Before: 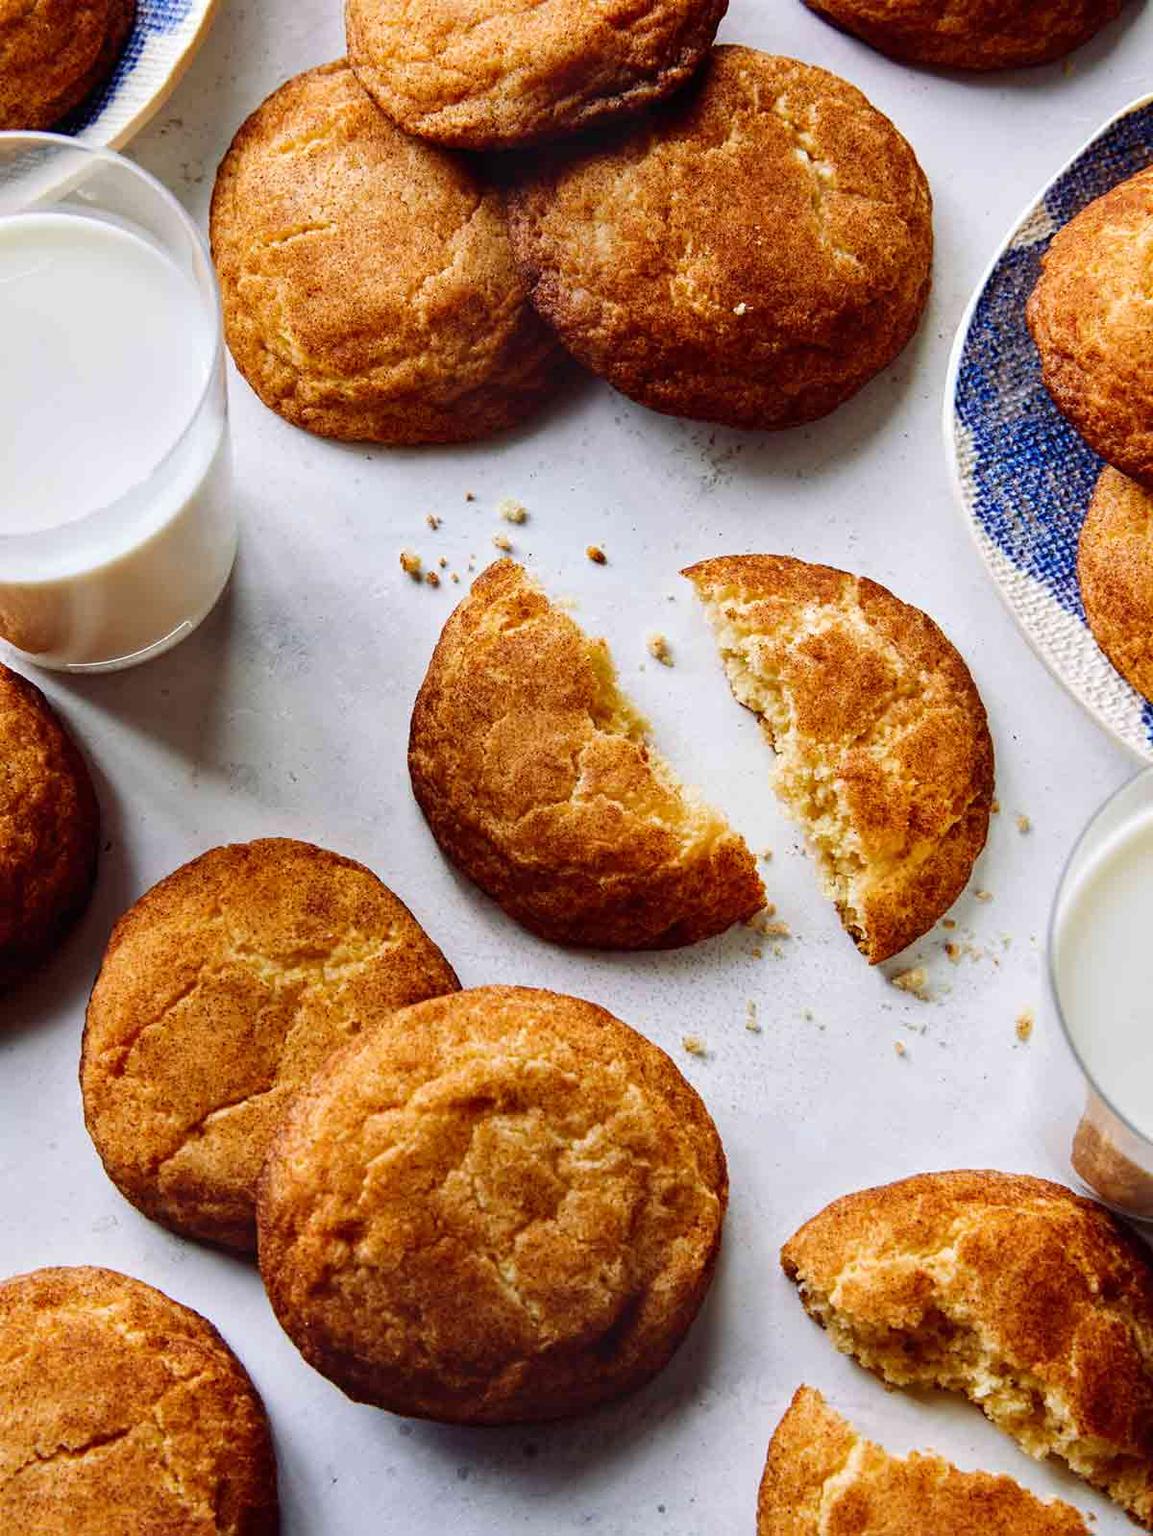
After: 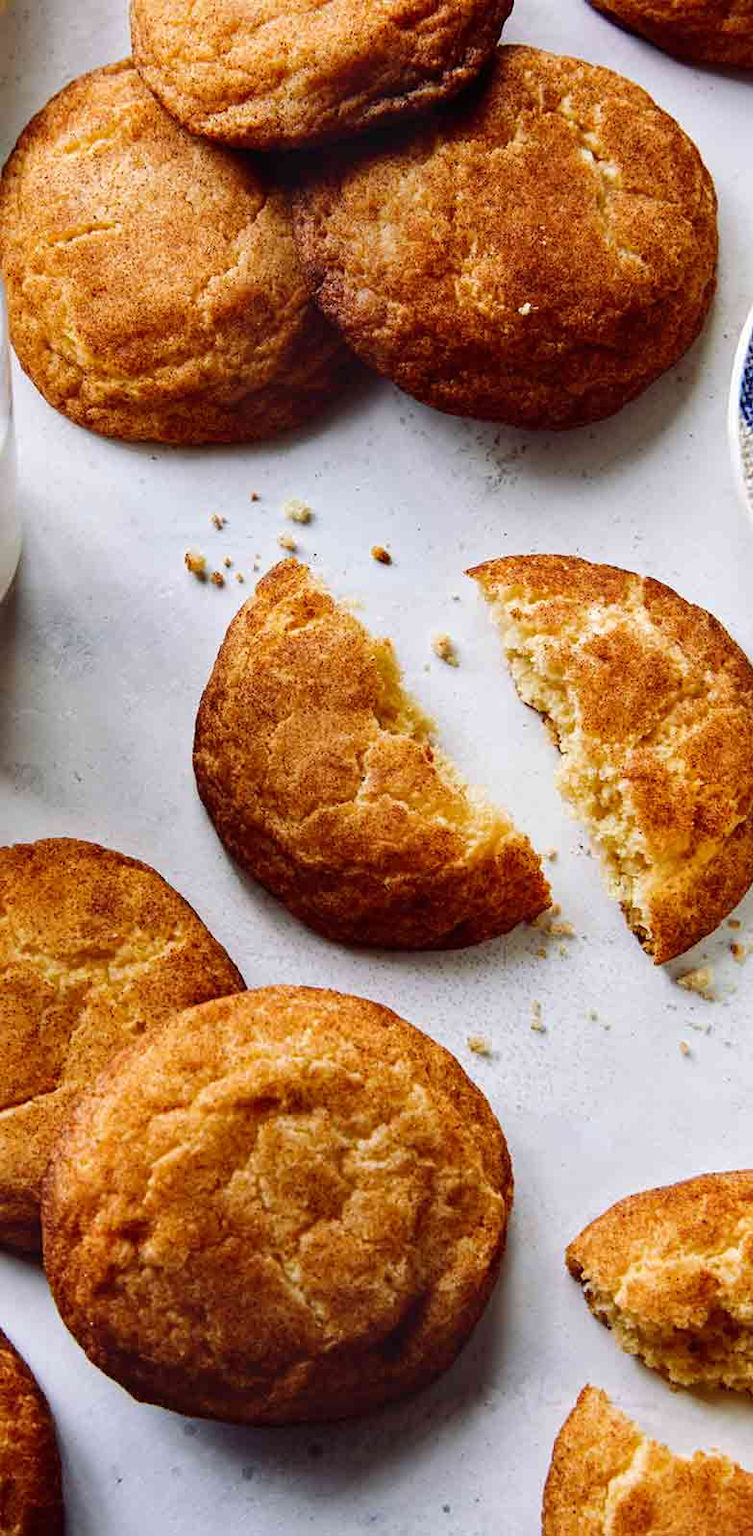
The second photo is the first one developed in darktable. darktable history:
tone equalizer: edges refinement/feathering 500, mask exposure compensation -1.57 EV, preserve details no
crop and rotate: left 18.704%, right 15.906%
